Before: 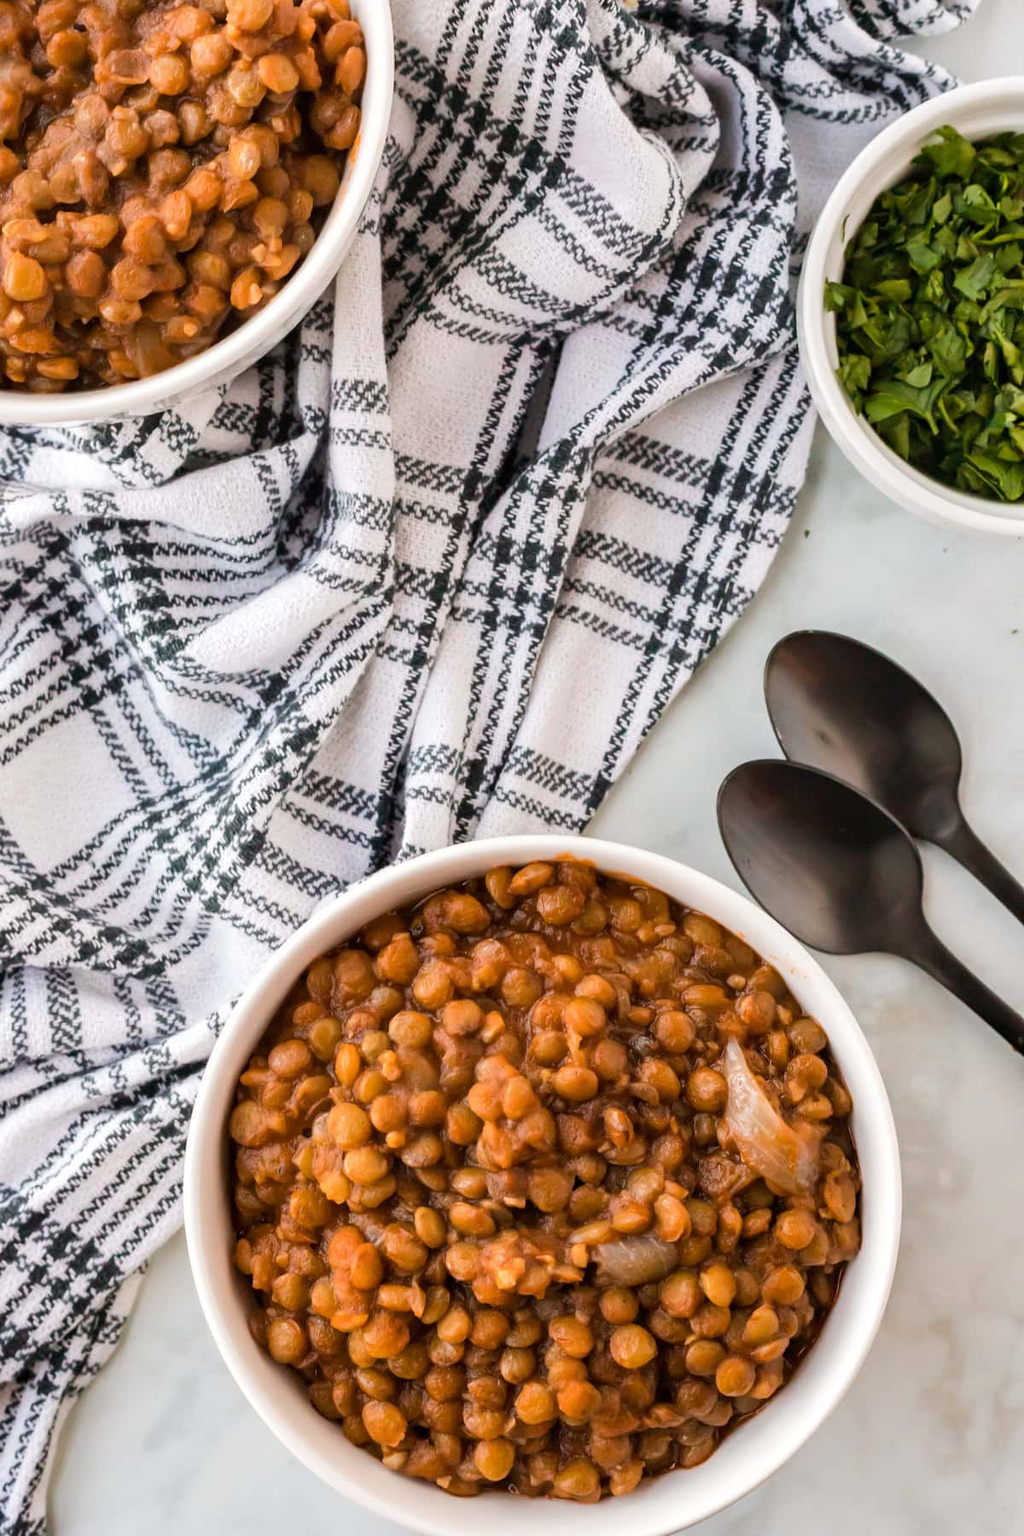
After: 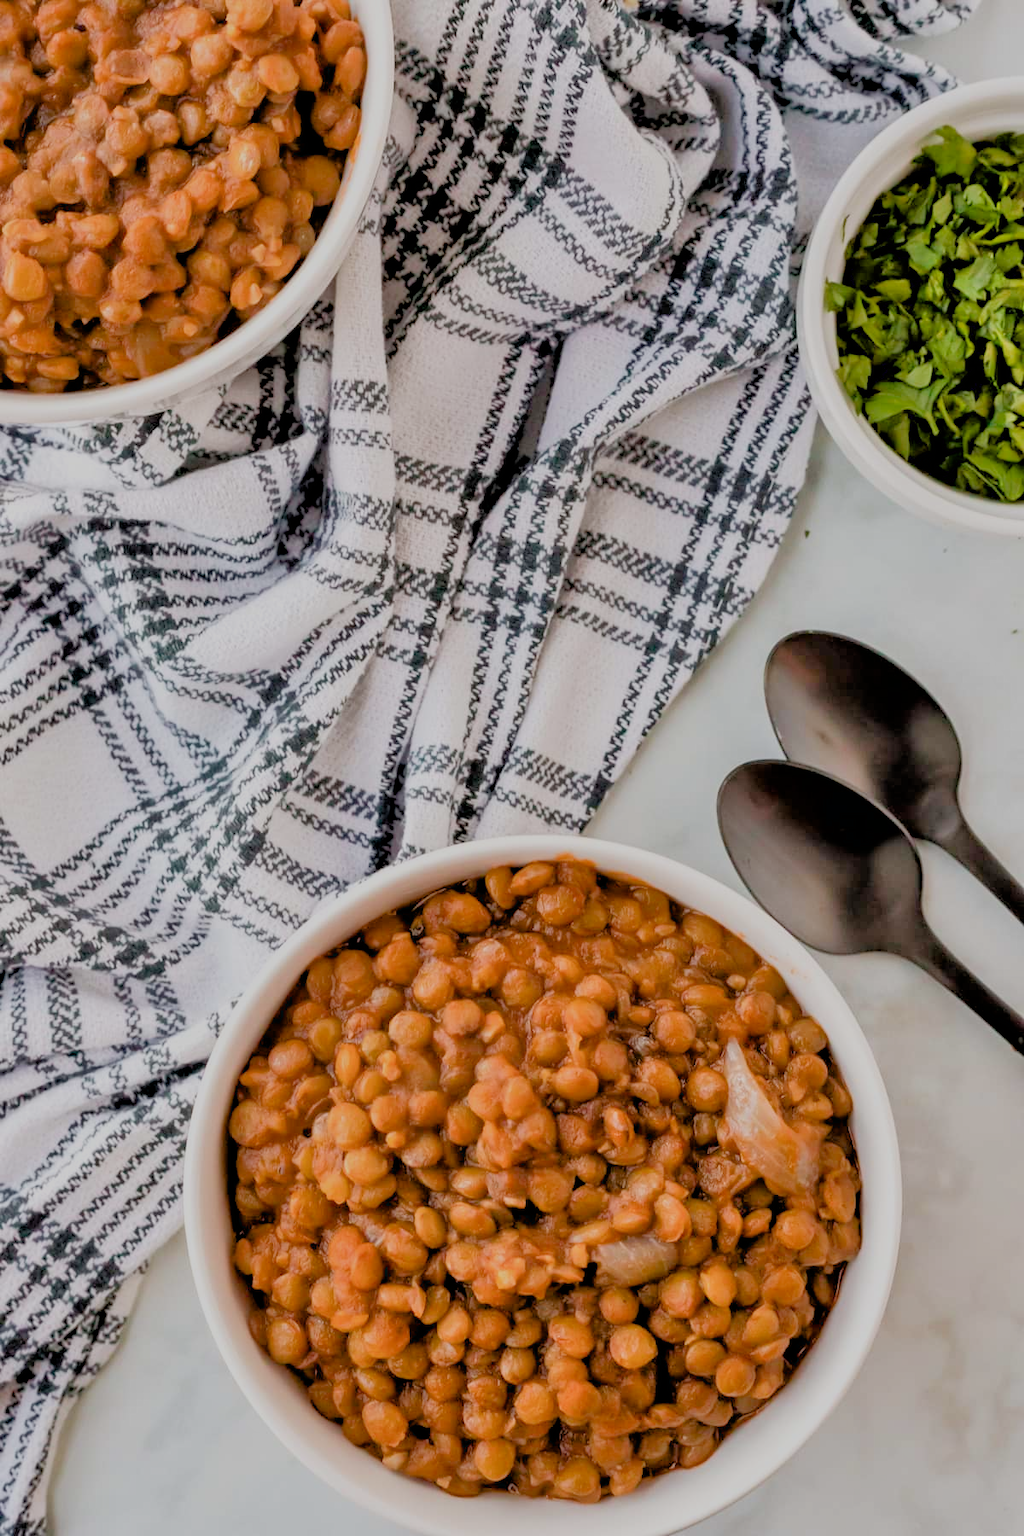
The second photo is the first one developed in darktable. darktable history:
filmic rgb: black relative exposure -7.25 EV, white relative exposure 5.06 EV, hardness 3.21
exposure: black level correction 0.006, exposure -0.219 EV, compensate highlight preservation false
tone equalizer: -7 EV 0.145 EV, -6 EV 0.611 EV, -5 EV 1.15 EV, -4 EV 1.35 EV, -3 EV 1.18 EV, -2 EV 0.6 EV, -1 EV 0.153 EV
